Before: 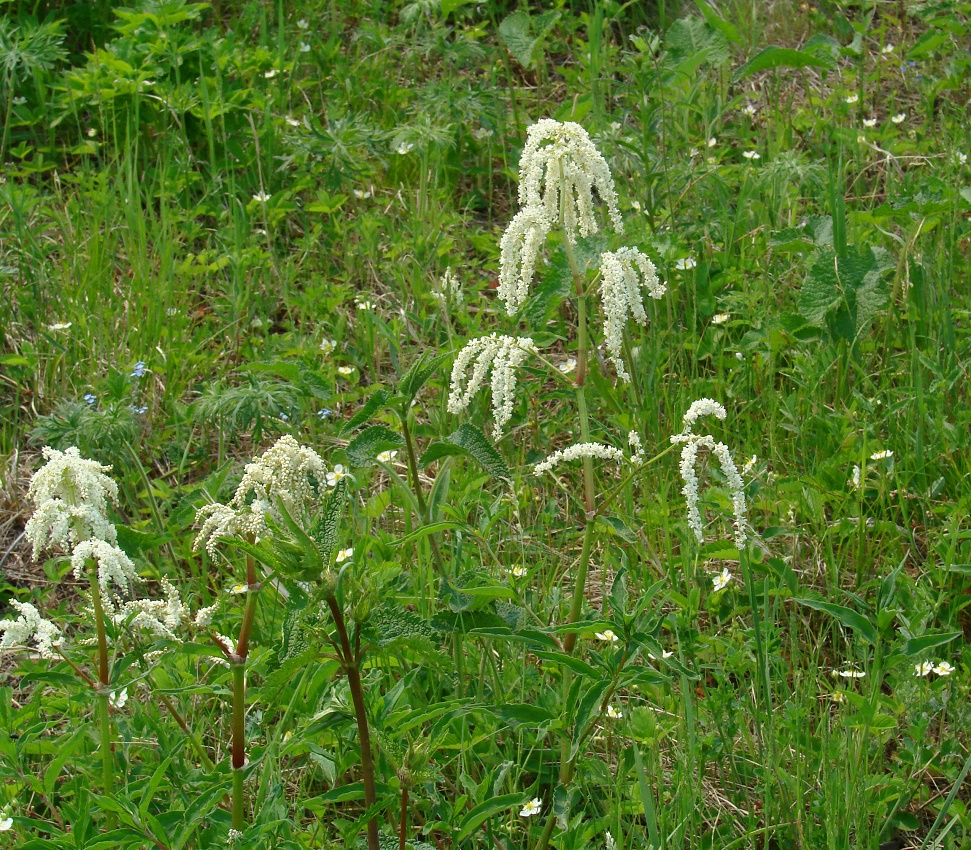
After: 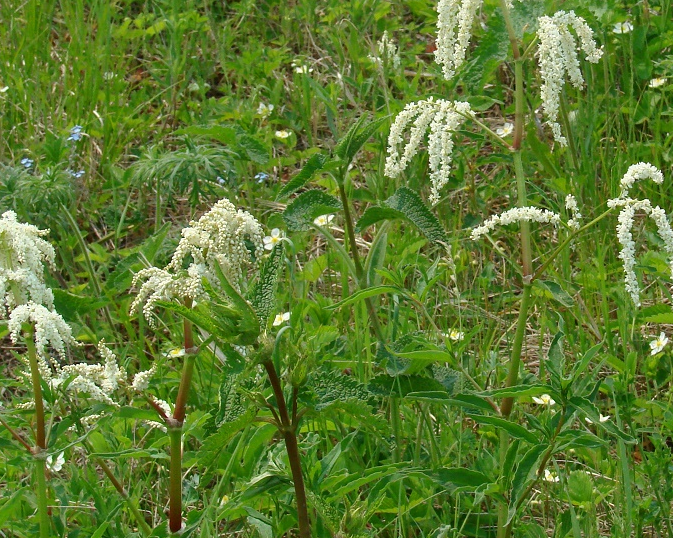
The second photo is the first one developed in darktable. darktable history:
crop: left 6.532%, top 27.862%, right 24.104%, bottom 8.779%
